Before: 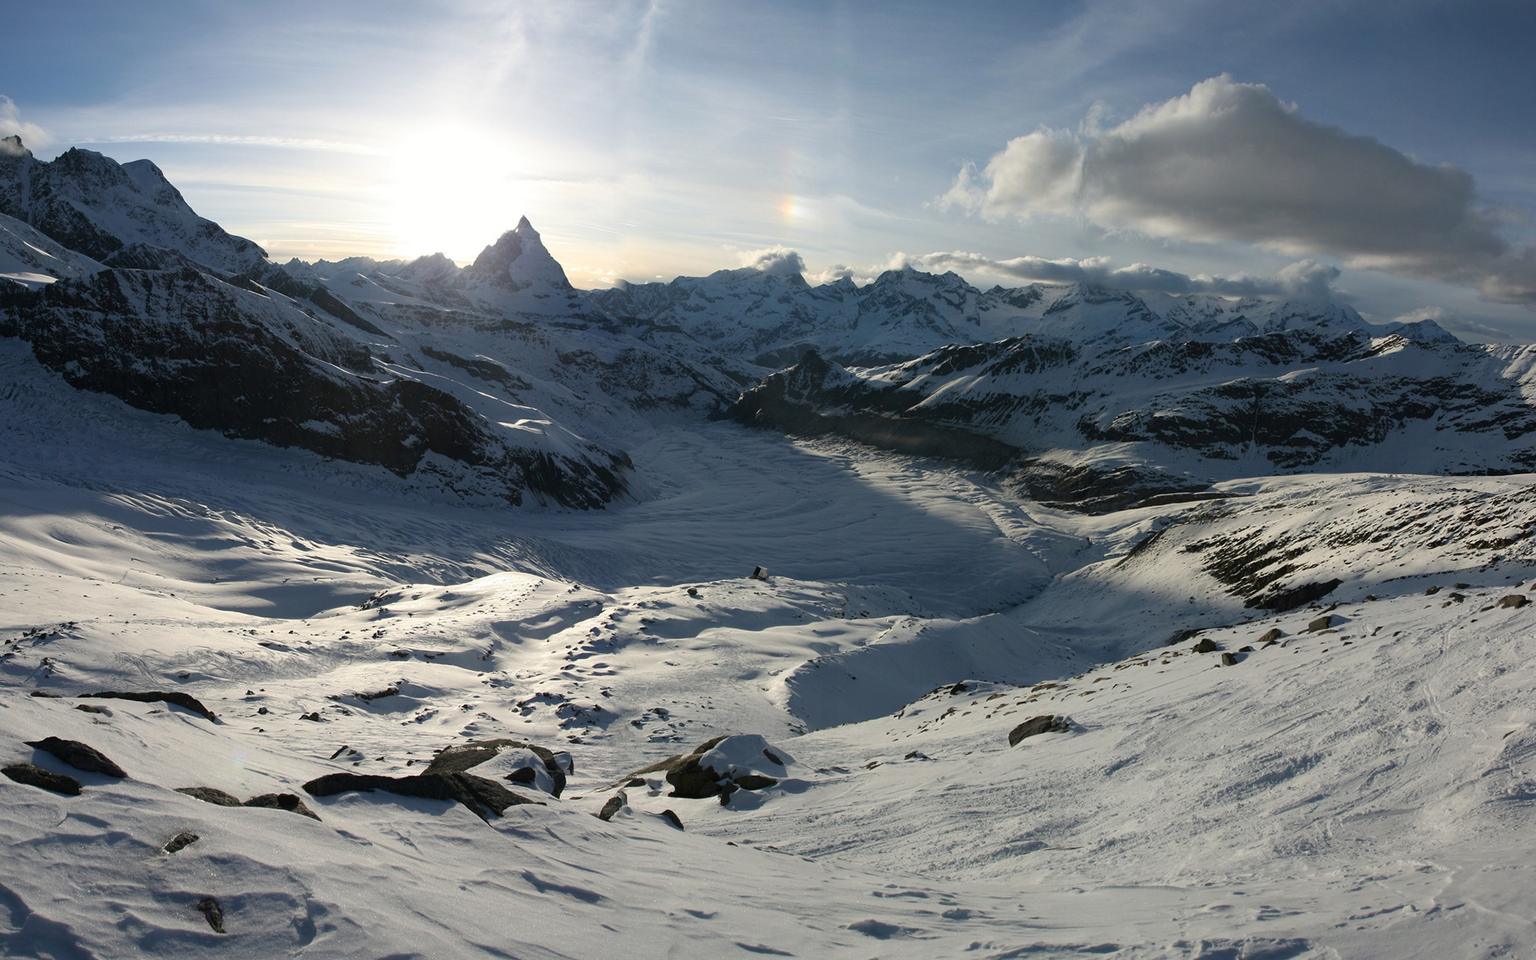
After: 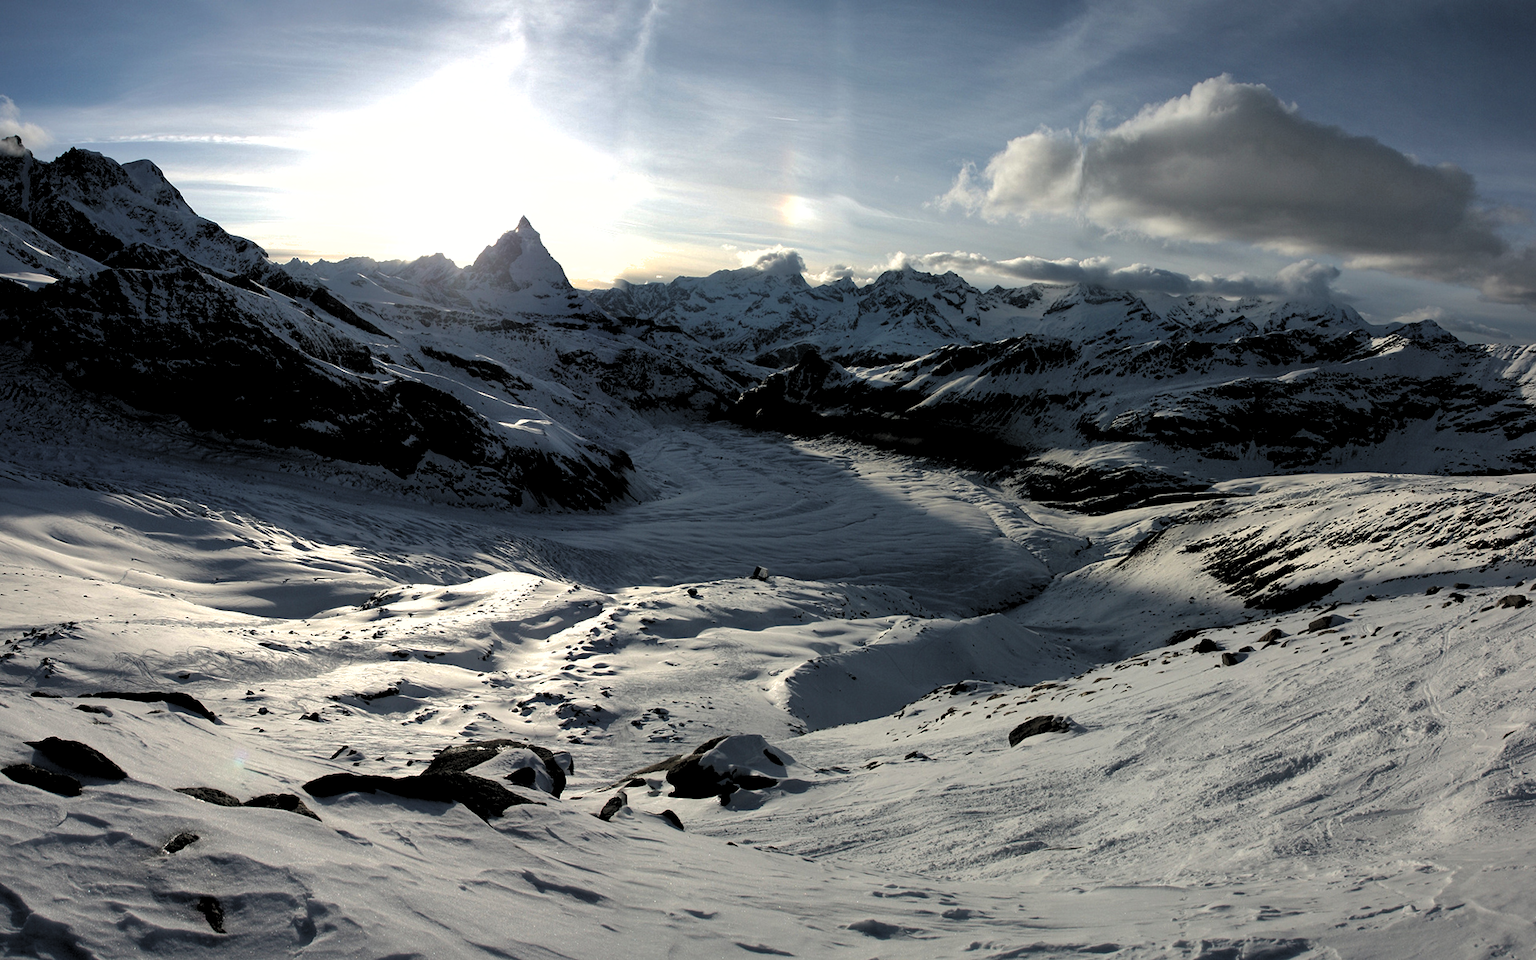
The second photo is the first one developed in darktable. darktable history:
shadows and highlights: on, module defaults
levels: levels [0.182, 0.542, 0.902]
